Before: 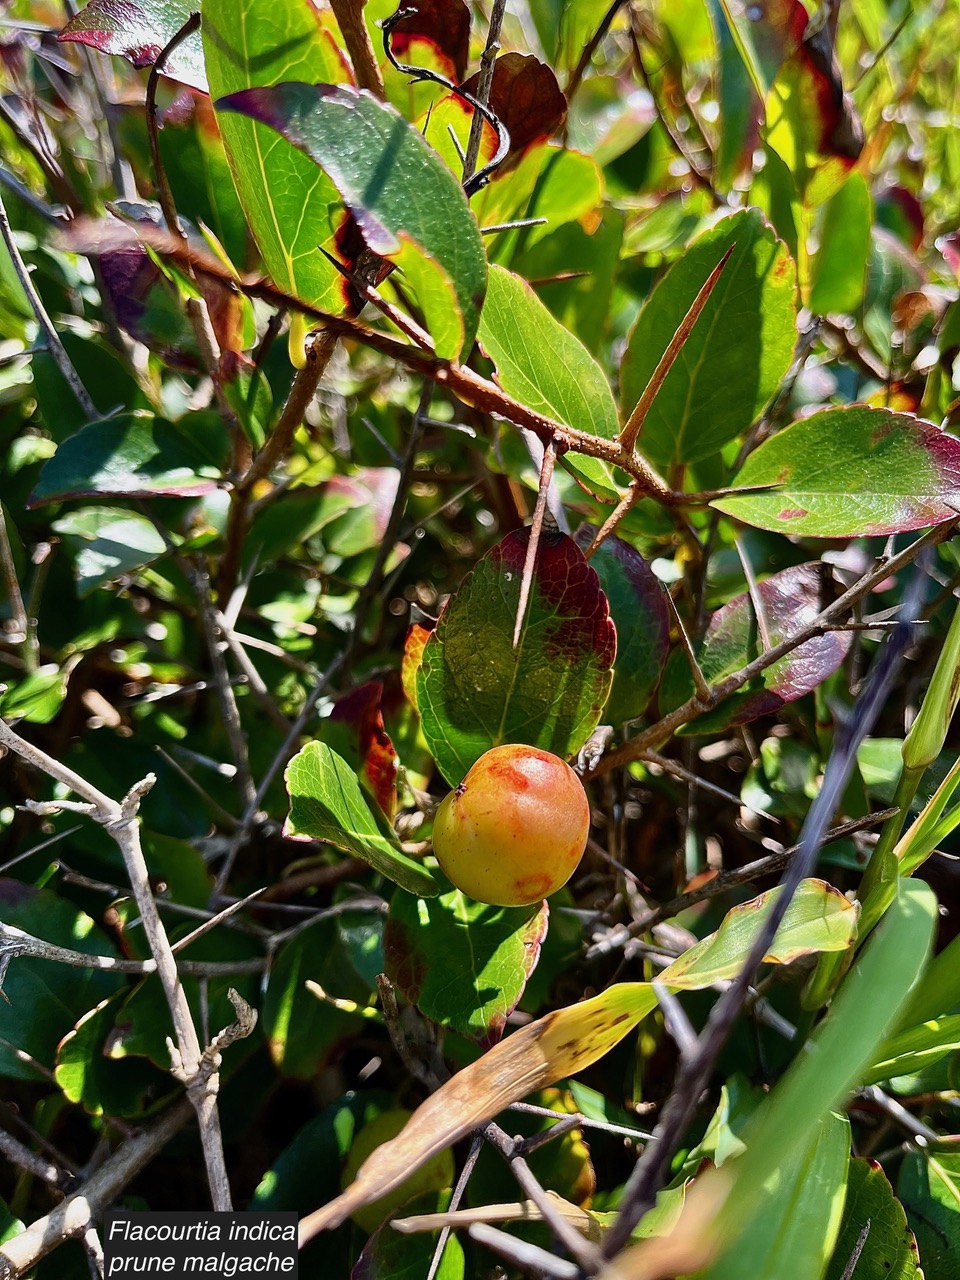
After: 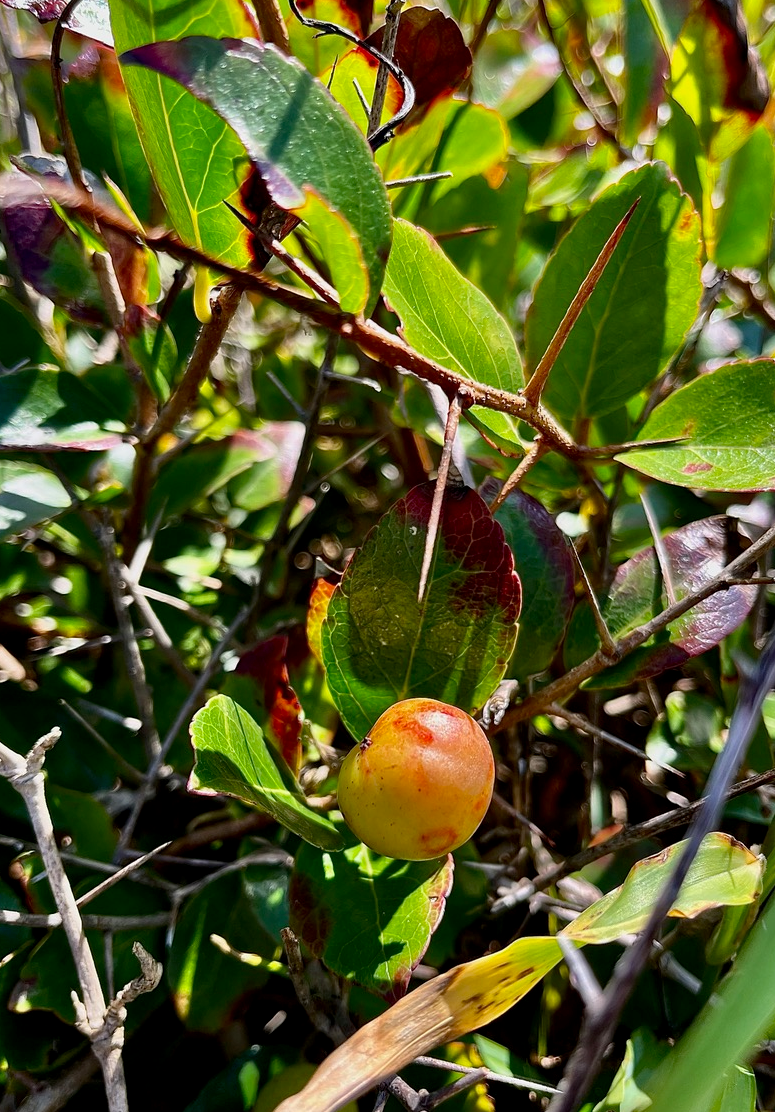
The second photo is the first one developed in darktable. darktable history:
crop: left 9.948%, top 3.616%, right 9.312%, bottom 9.443%
